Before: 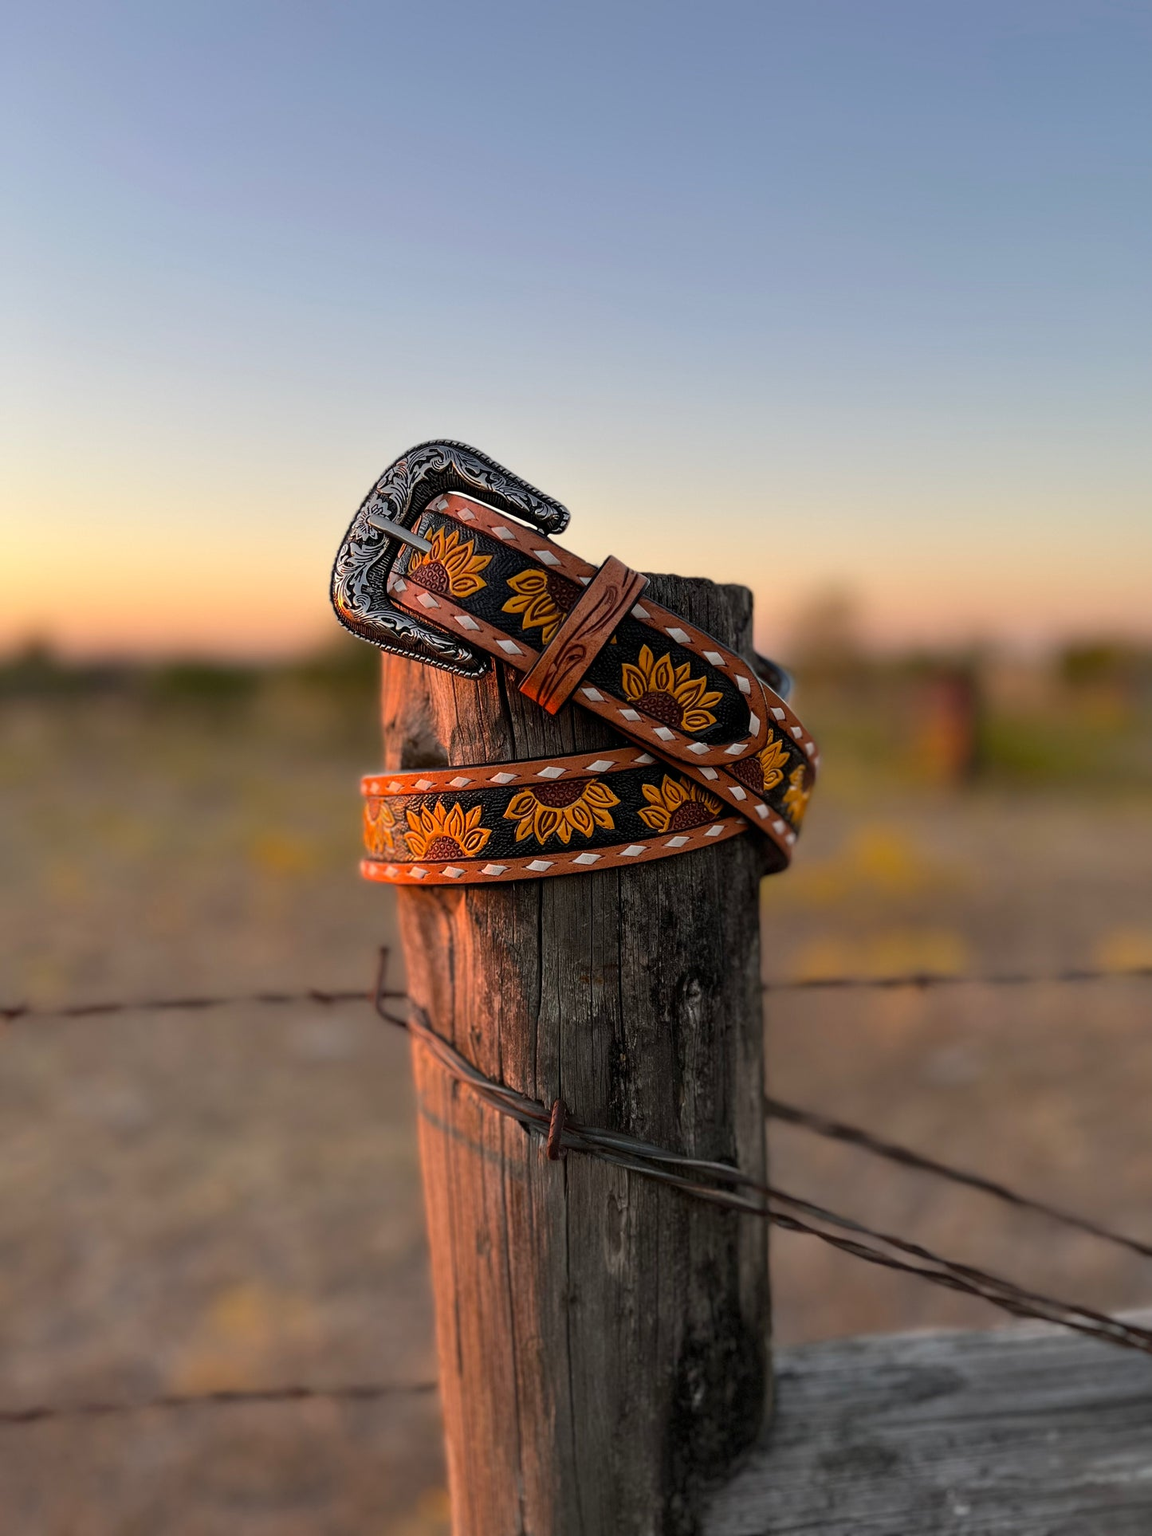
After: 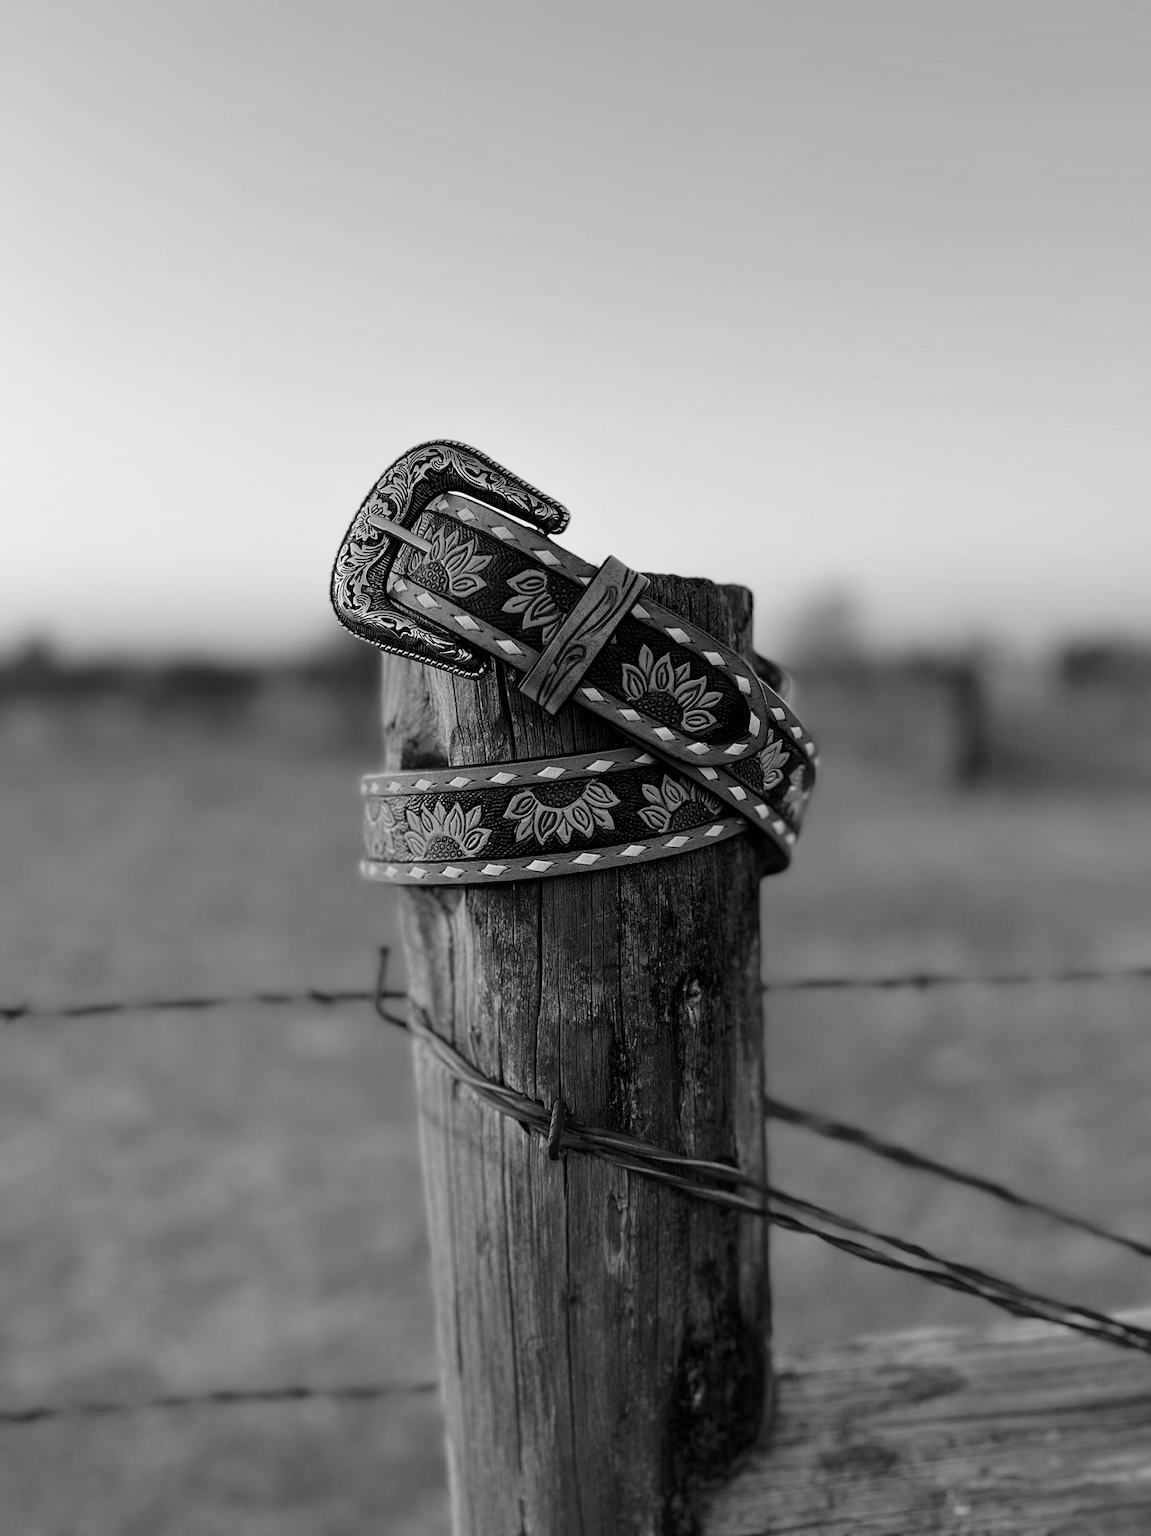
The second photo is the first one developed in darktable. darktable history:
tone curve: curves: ch0 [(0, 0) (0.091, 0.077) (0.389, 0.458) (0.745, 0.82) (0.844, 0.908) (0.909, 0.942) (1, 0.973)]; ch1 [(0, 0) (0.437, 0.404) (0.5, 0.5) (0.529, 0.556) (0.58, 0.603) (0.616, 0.649) (1, 1)]; ch2 [(0, 0) (0.442, 0.415) (0.5, 0.5) (0.535, 0.557) (0.585, 0.62) (1, 1)], color space Lab, independent channels, preserve colors none
color calibration: output gray [0.21, 0.42, 0.37, 0], gray › normalize channels true, illuminant as shot in camera, x 0.358, y 0.373, temperature 4628.91 K, gamut compression 0.02
tone equalizer: -7 EV 0.133 EV, edges refinement/feathering 500, mask exposure compensation -1.57 EV, preserve details no
